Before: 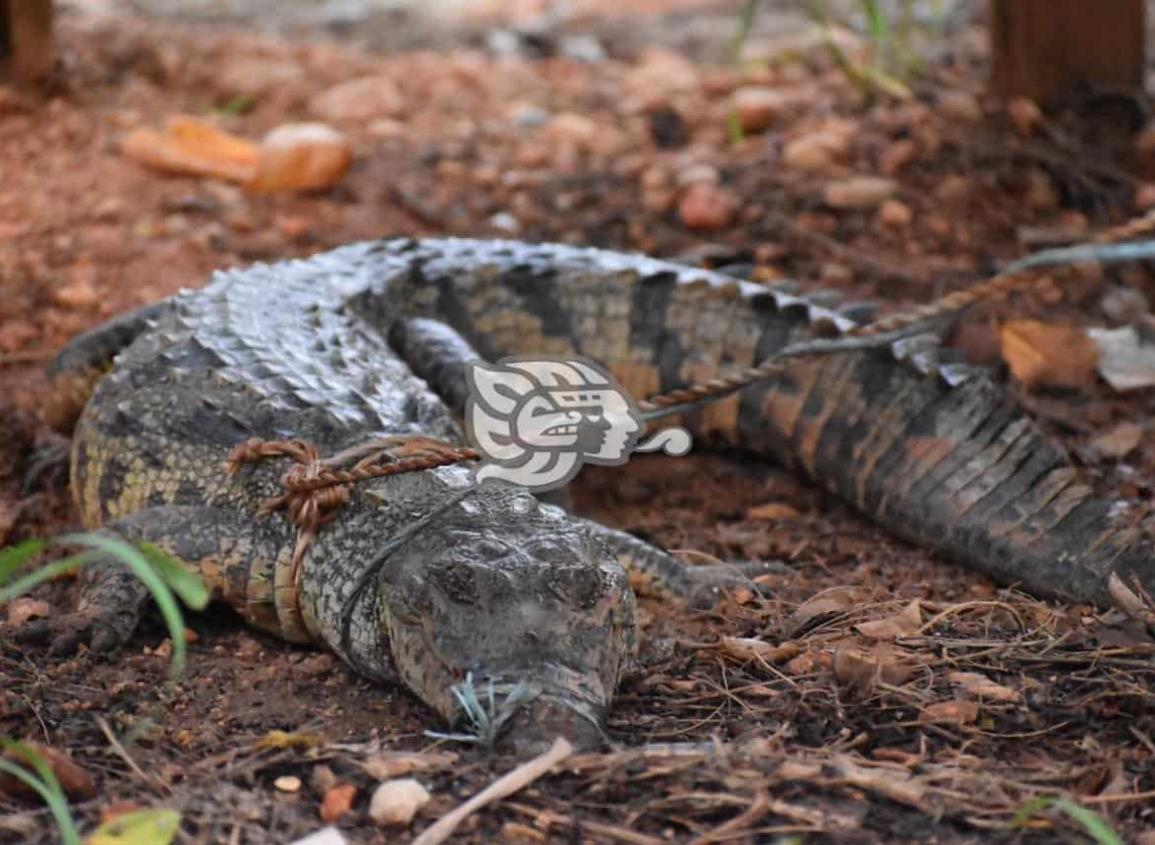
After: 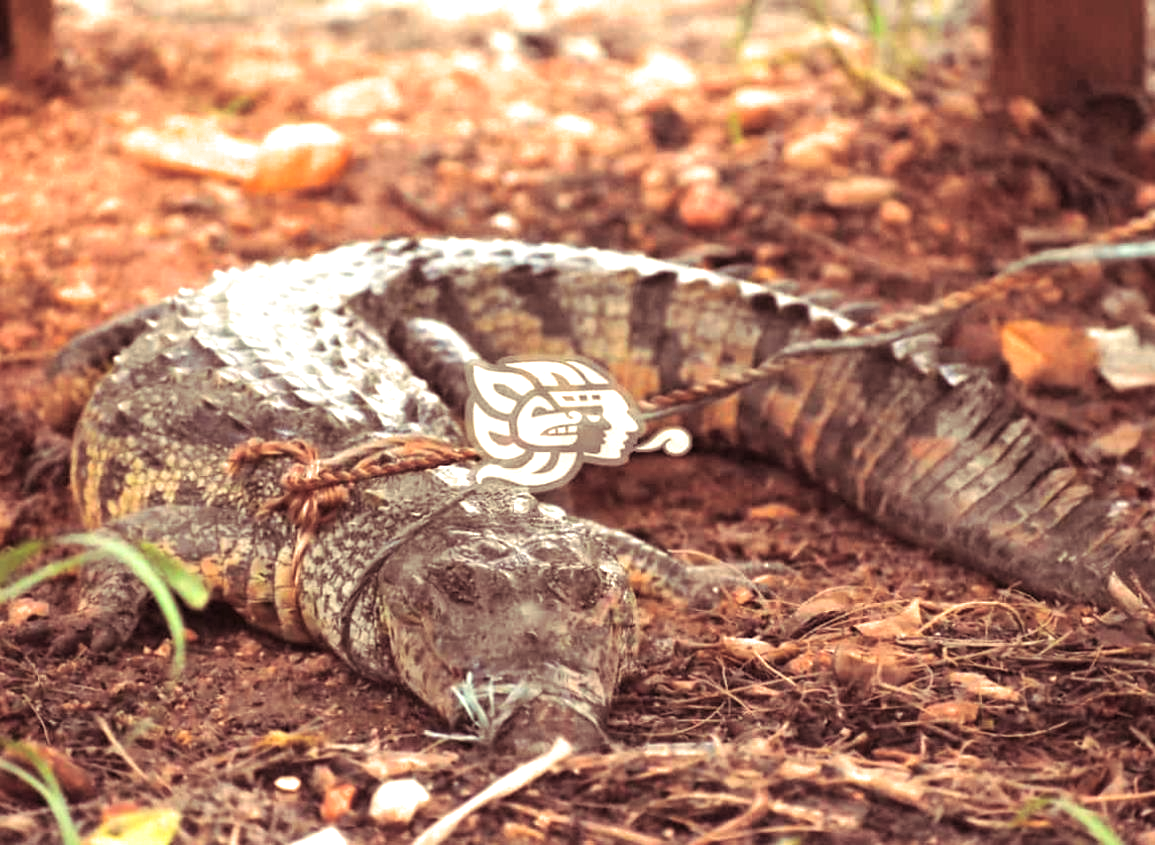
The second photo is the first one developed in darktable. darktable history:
white balance: red 1.123, blue 0.83
split-toning: on, module defaults
exposure: black level correction 0, exposure 1.173 EV, compensate exposure bias true, compensate highlight preservation false
